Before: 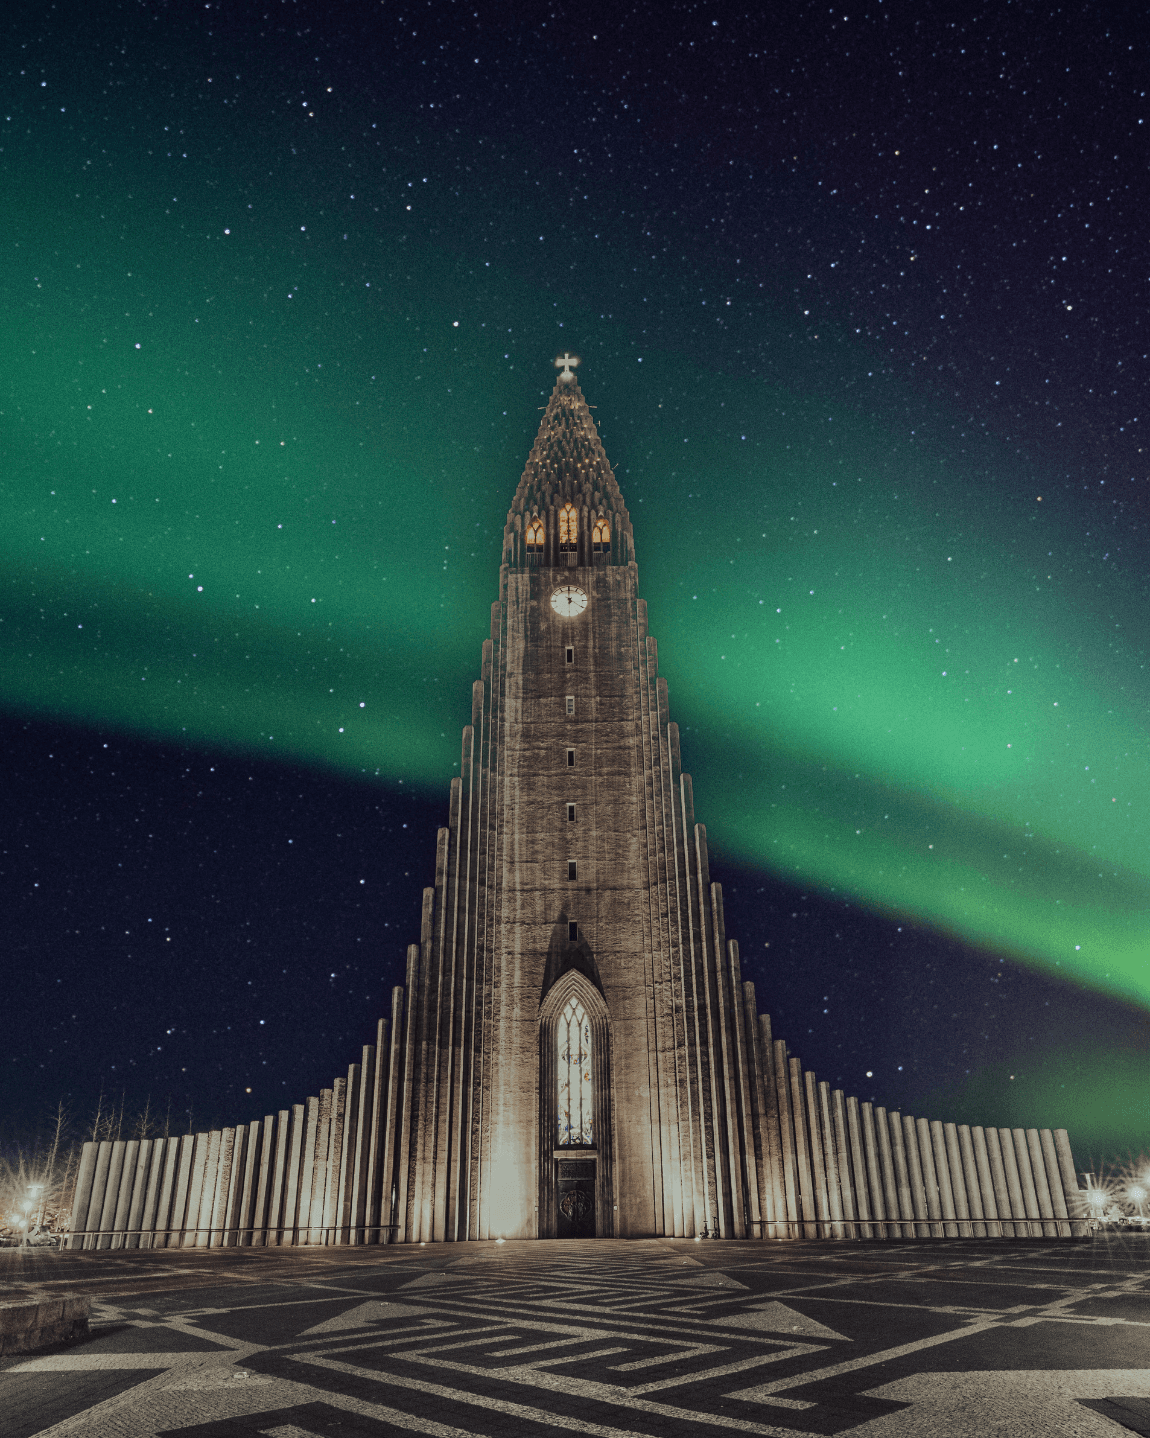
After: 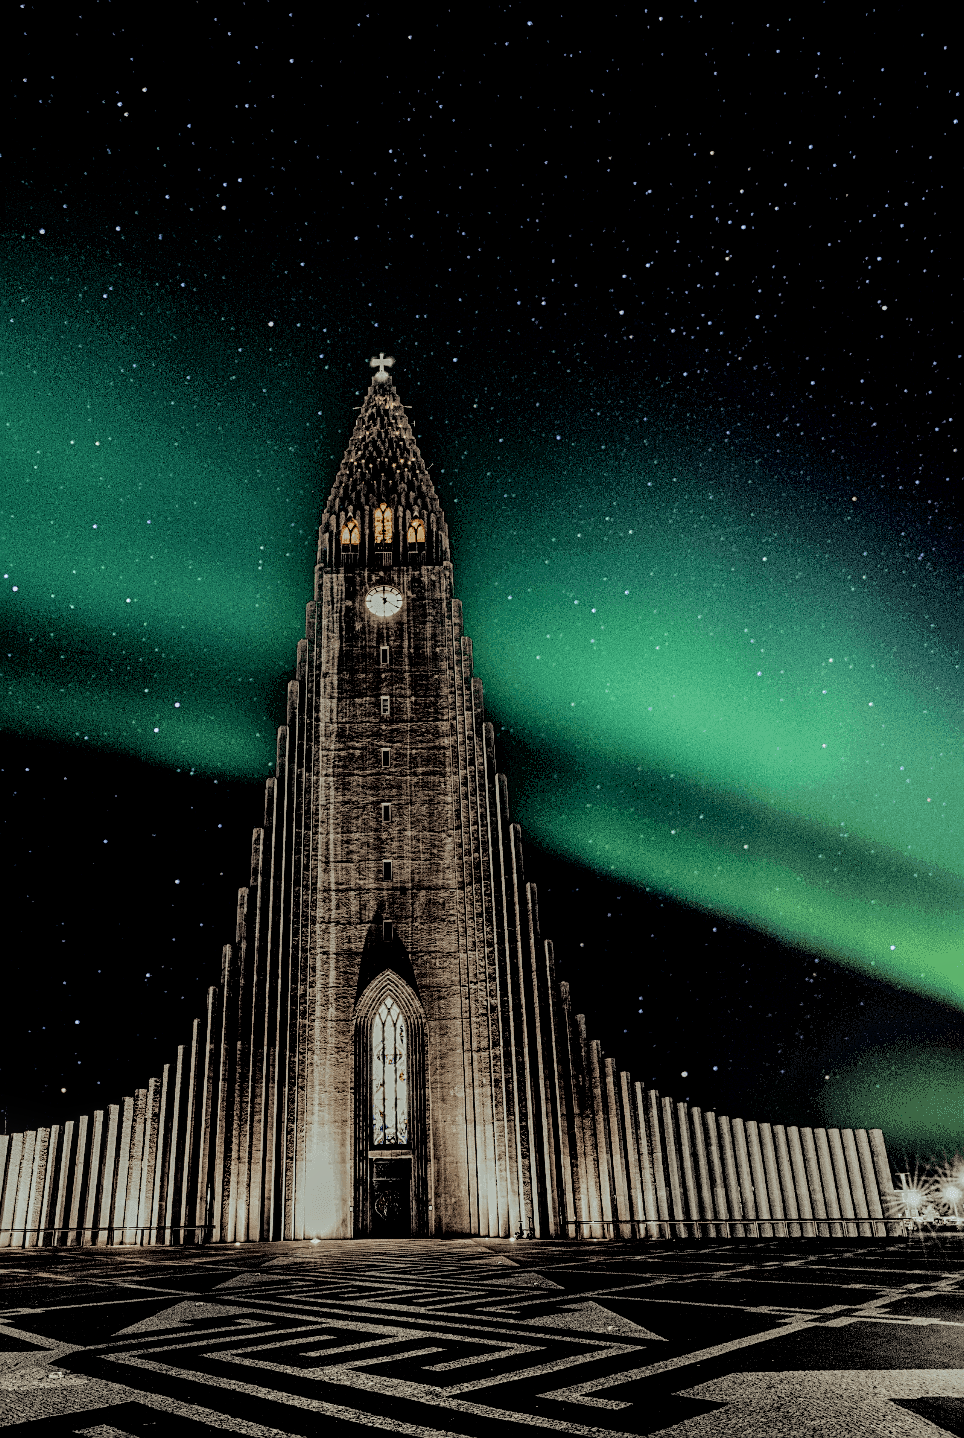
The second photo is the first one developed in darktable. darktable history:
crop: left 16.113%
local contrast: detail 140%
exposure: black level correction 0.016, exposure -0.007 EV, compensate highlight preservation false
sharpen: on, module defaults
filmic rgb: black relative exposure -4.39 EV, white relative exposure 5.04 EV, hardness 2.17, latitude 39.98%, contrast 1.156, highlights saturation mix 10.72%, shadows ↔ highlights balance 0.785%, iterations of high-quality reconstruction 0
